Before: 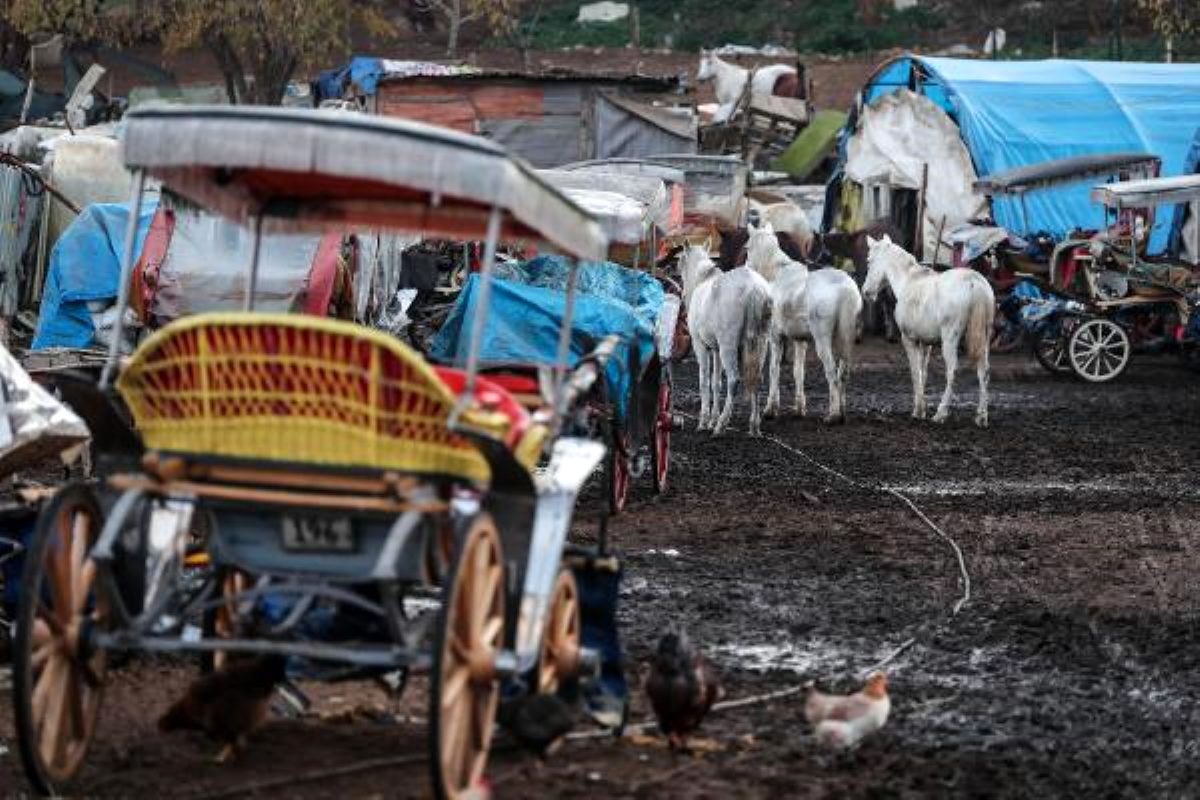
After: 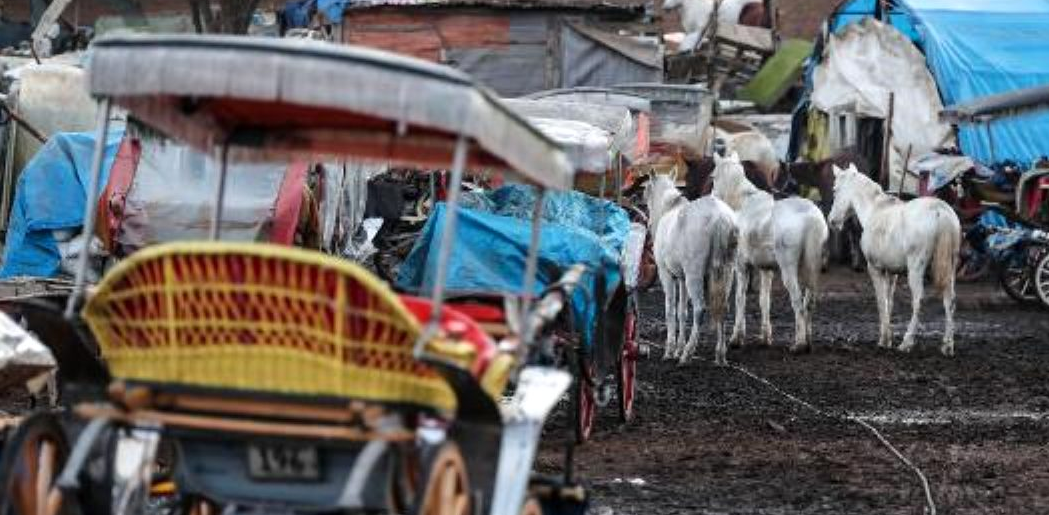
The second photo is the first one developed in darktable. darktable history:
crop: left 2.912%, top 8.955%, right 9.671%, bottom 26.632%
